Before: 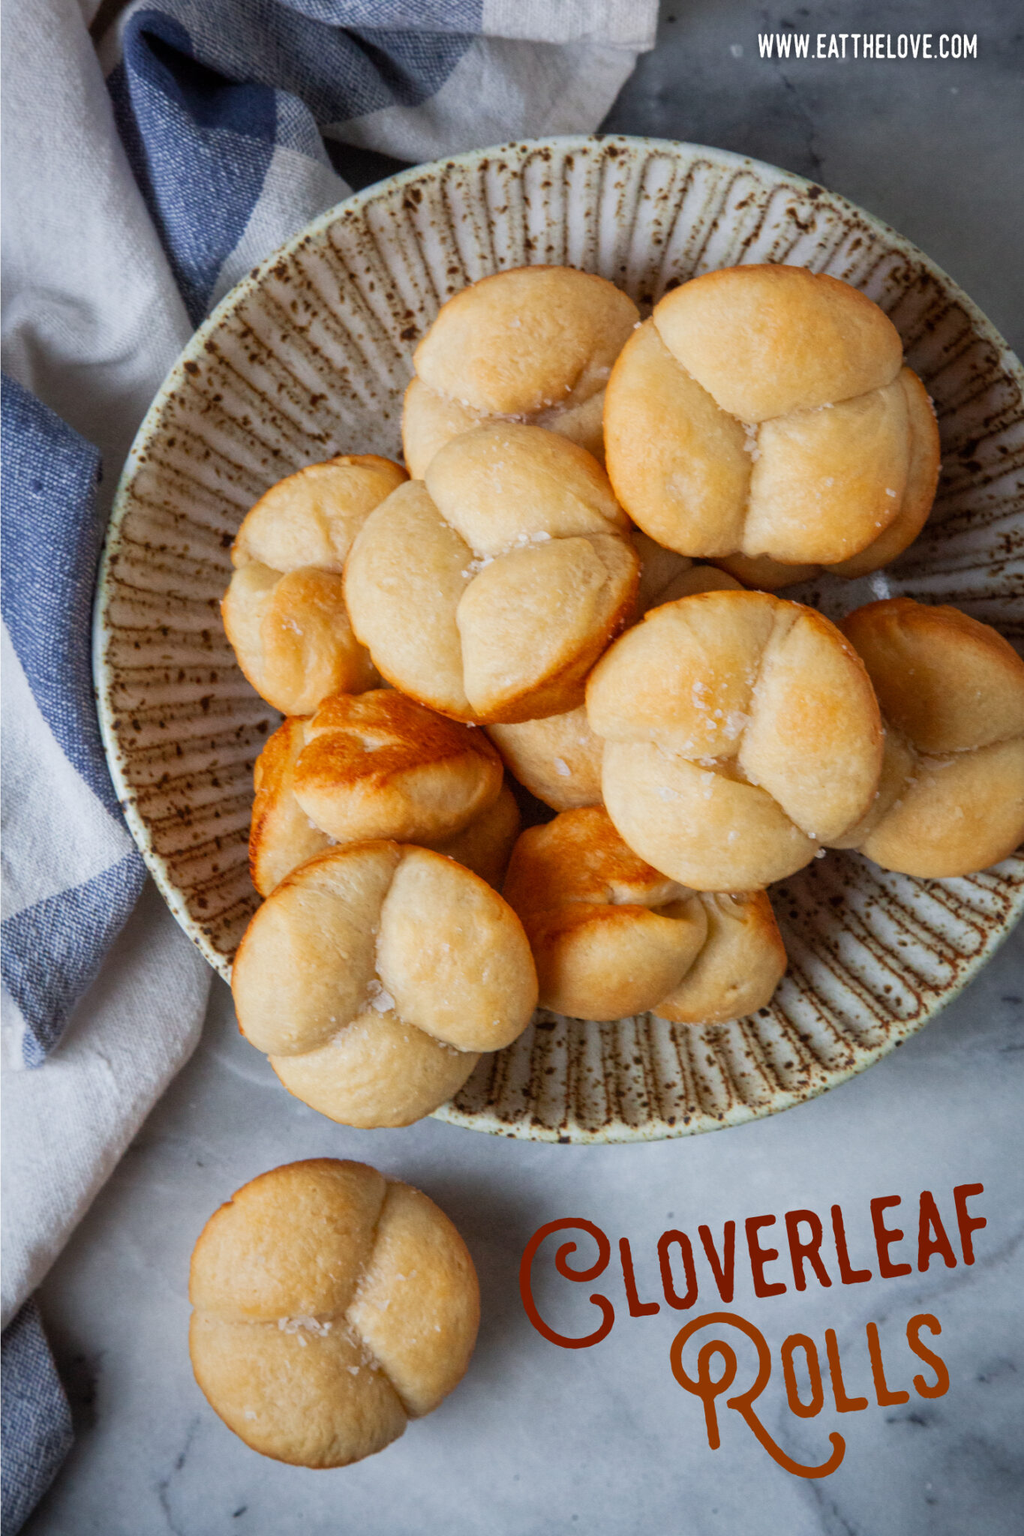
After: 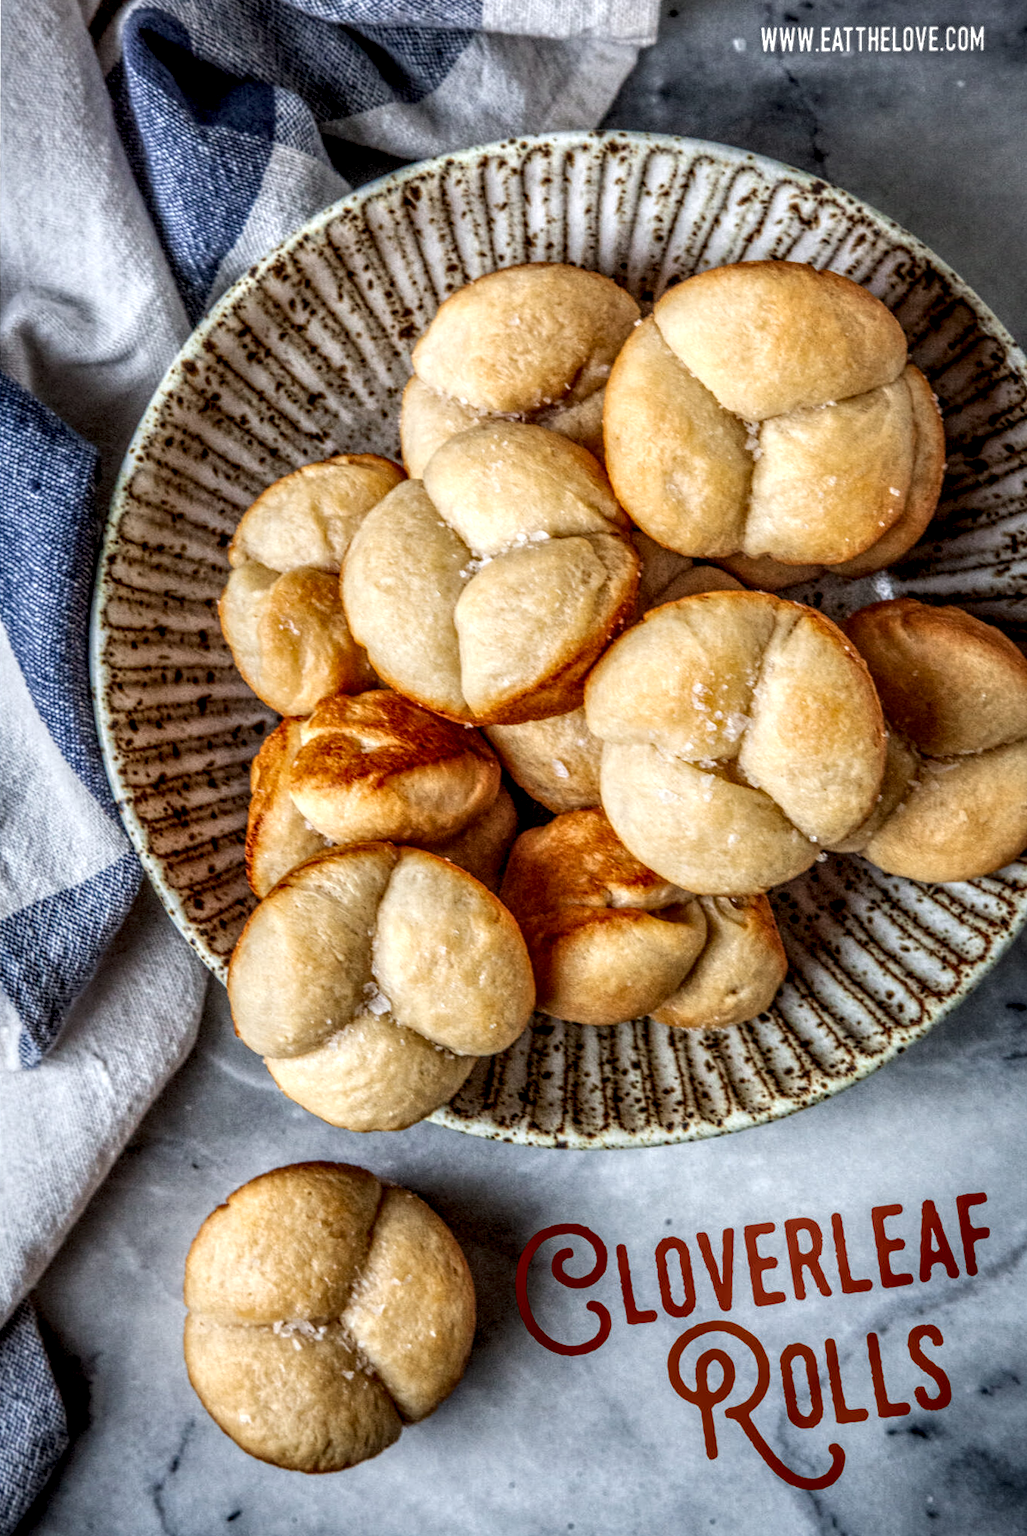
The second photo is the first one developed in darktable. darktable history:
local contrast: highlights 0%, shadows 0%, detail 300%, midtone range 0.3
rotate and perspective: rotation 0.192°, lens shift (horizontal) -0.015, crop left 0.005, crop right 0.996, crop top 0.006, crop bottom 0.99
